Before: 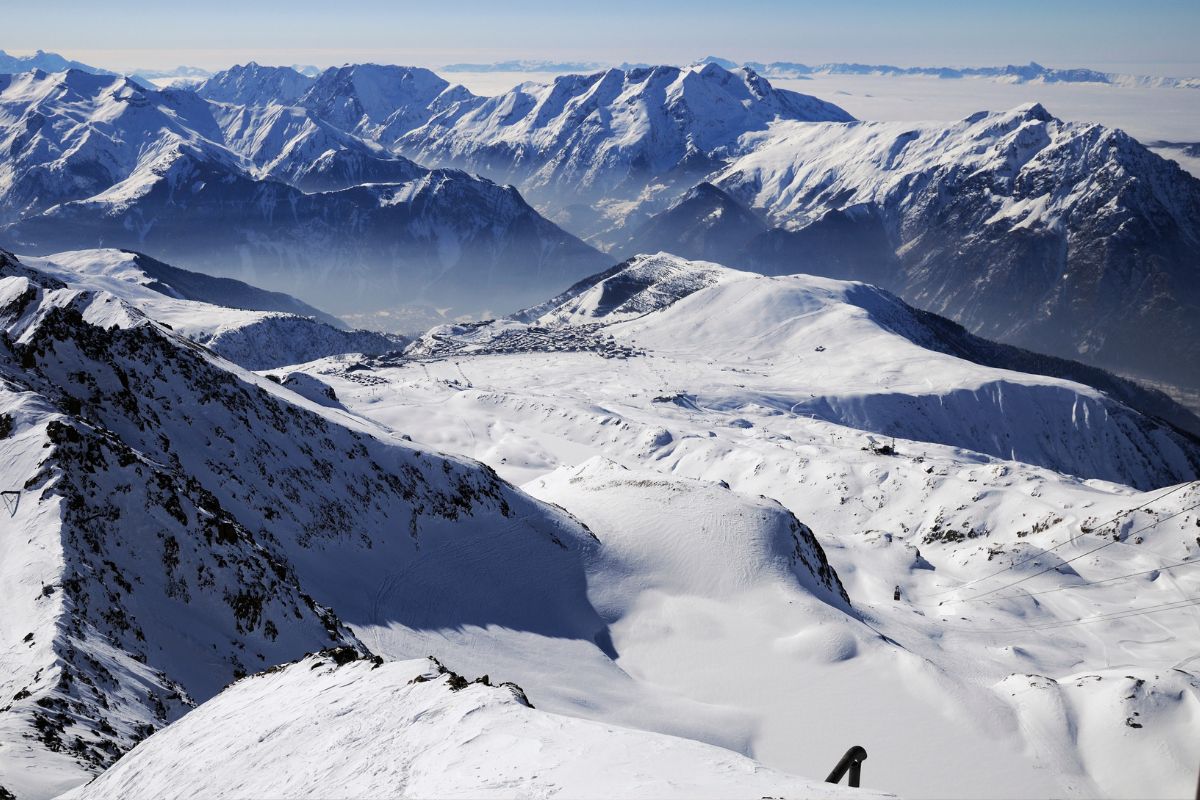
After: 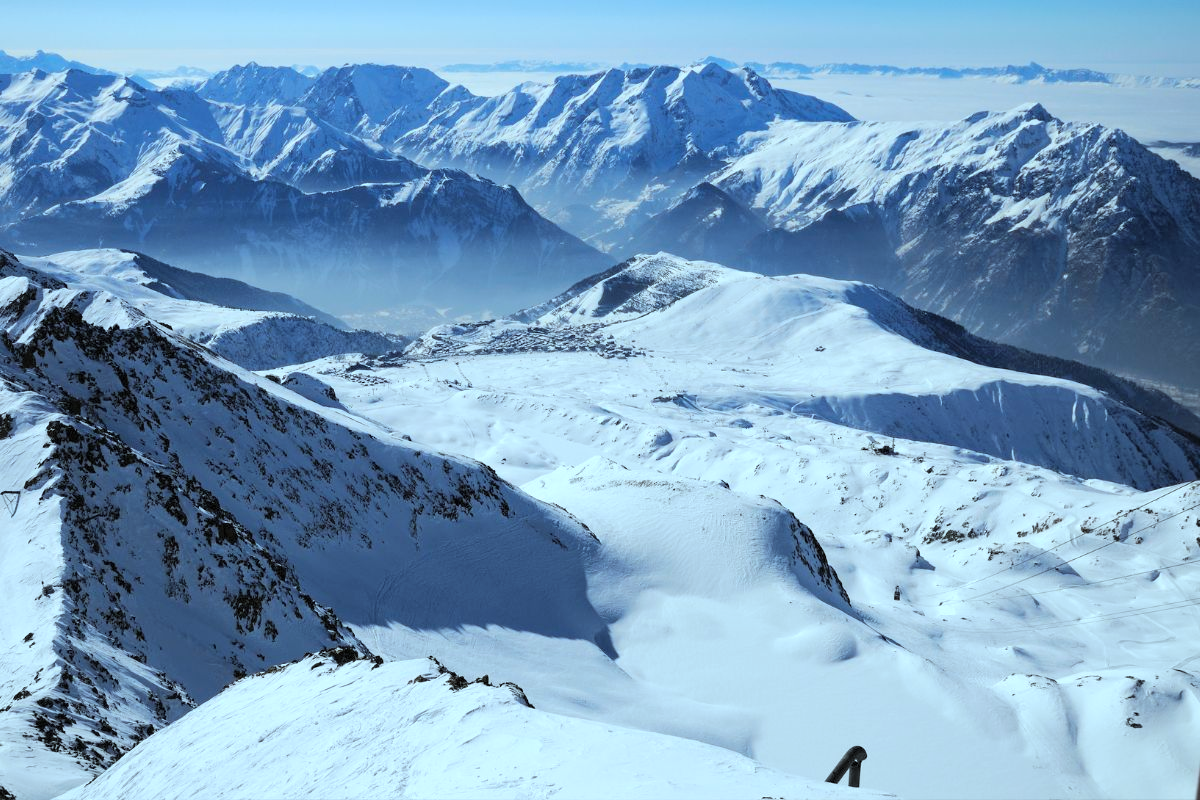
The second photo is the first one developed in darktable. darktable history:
color correction: highlights a* -11.62, highlights b* -15.06
tone equalizer: edges refinement/feathering 500, mask exposure compensation -1.57 EV, preserve details no
contrast brightness saturation: brightness 0.155
